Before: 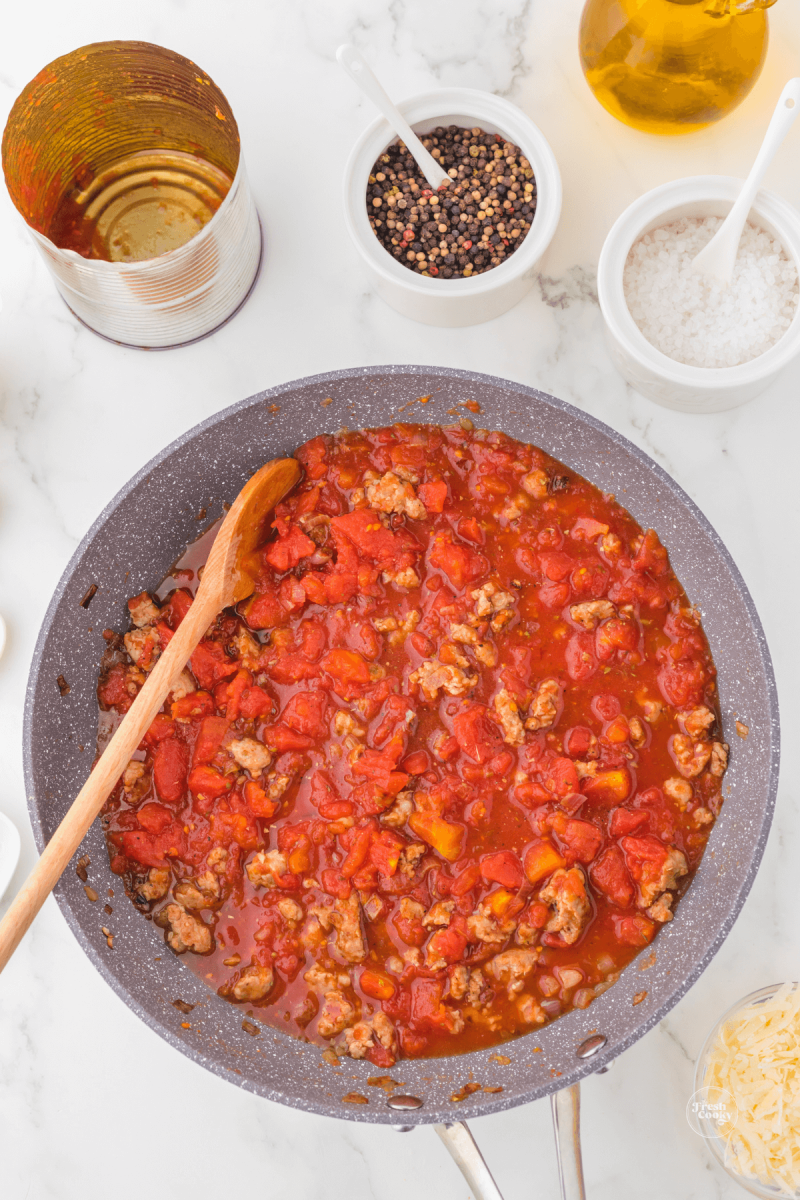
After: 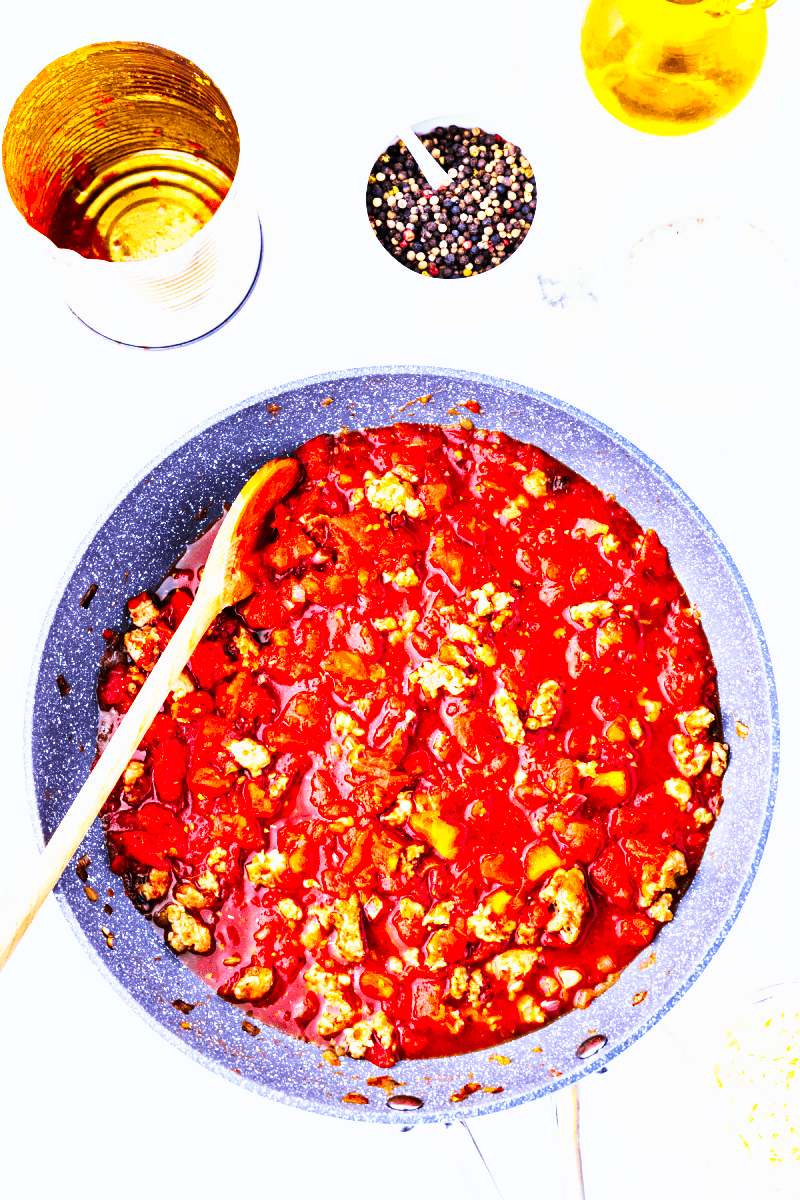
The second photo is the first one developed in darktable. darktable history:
tone curve: curves: ch0 [(0, 0) (0.003, 0) (0.011, 0.001) (0.025, 0.003) (0.044, 0.003) (0.069, 0.006) (0.1, 0.009) (0.136, 0.014) (0.177, 0.029) (0.224, 0.061) (0.277, 0.127) (0.335, 0.218) (0.399, 0.38) (0.468, 0.588) (0.543, 0.809) (0.623, 0.947) (0.709, 0.987) (0.801, 0.99) (0.898, 0.99) (1, 1)], preserve colors none
haze removal: compatibility mode true, adaptive false
white balance: red 0.924, blue 1.095
color calibration: illuminant Planckian (black body), x 0.378, y 0.375, temperature 4065 K
